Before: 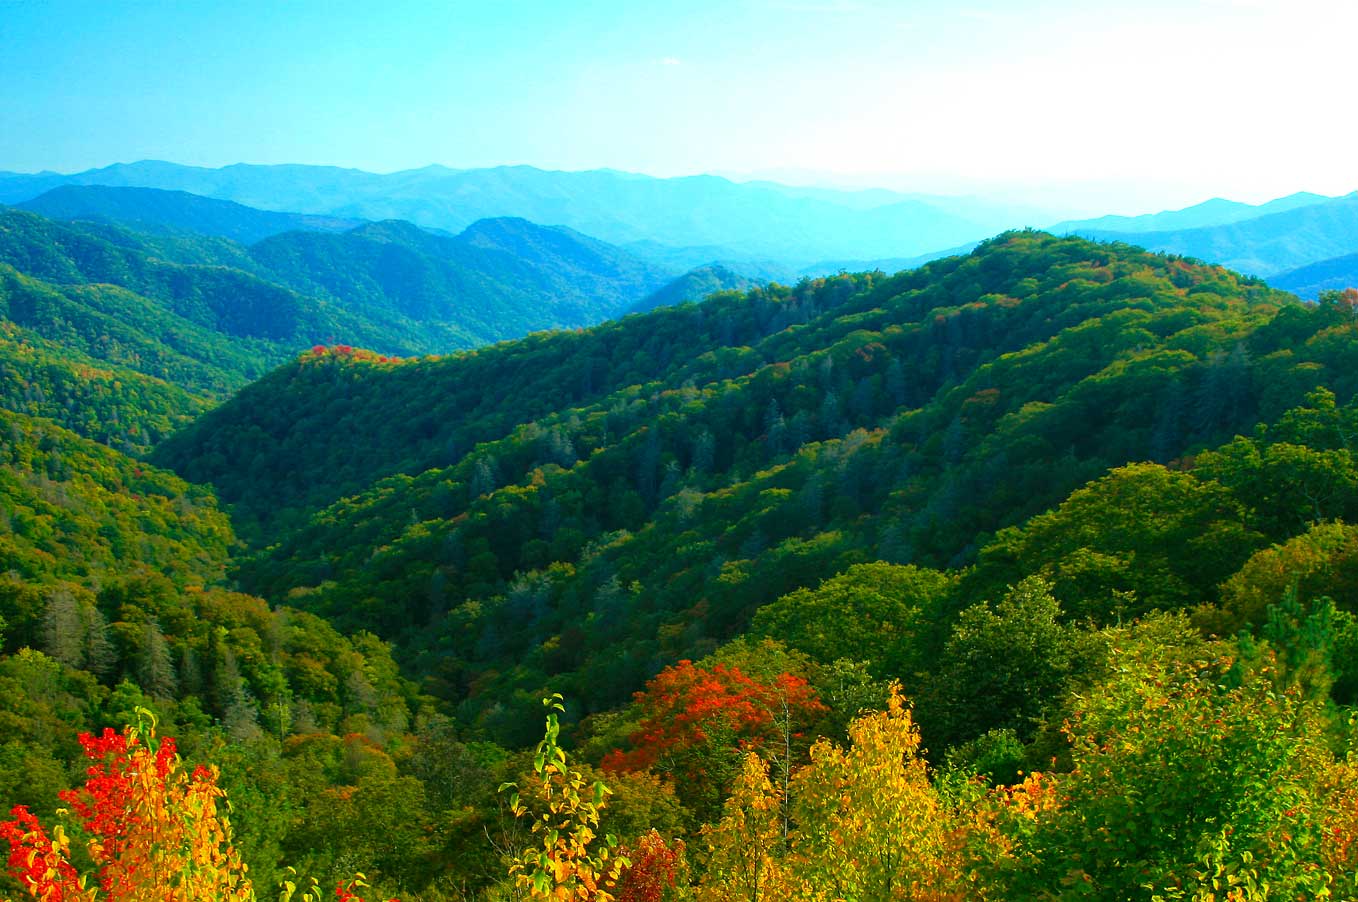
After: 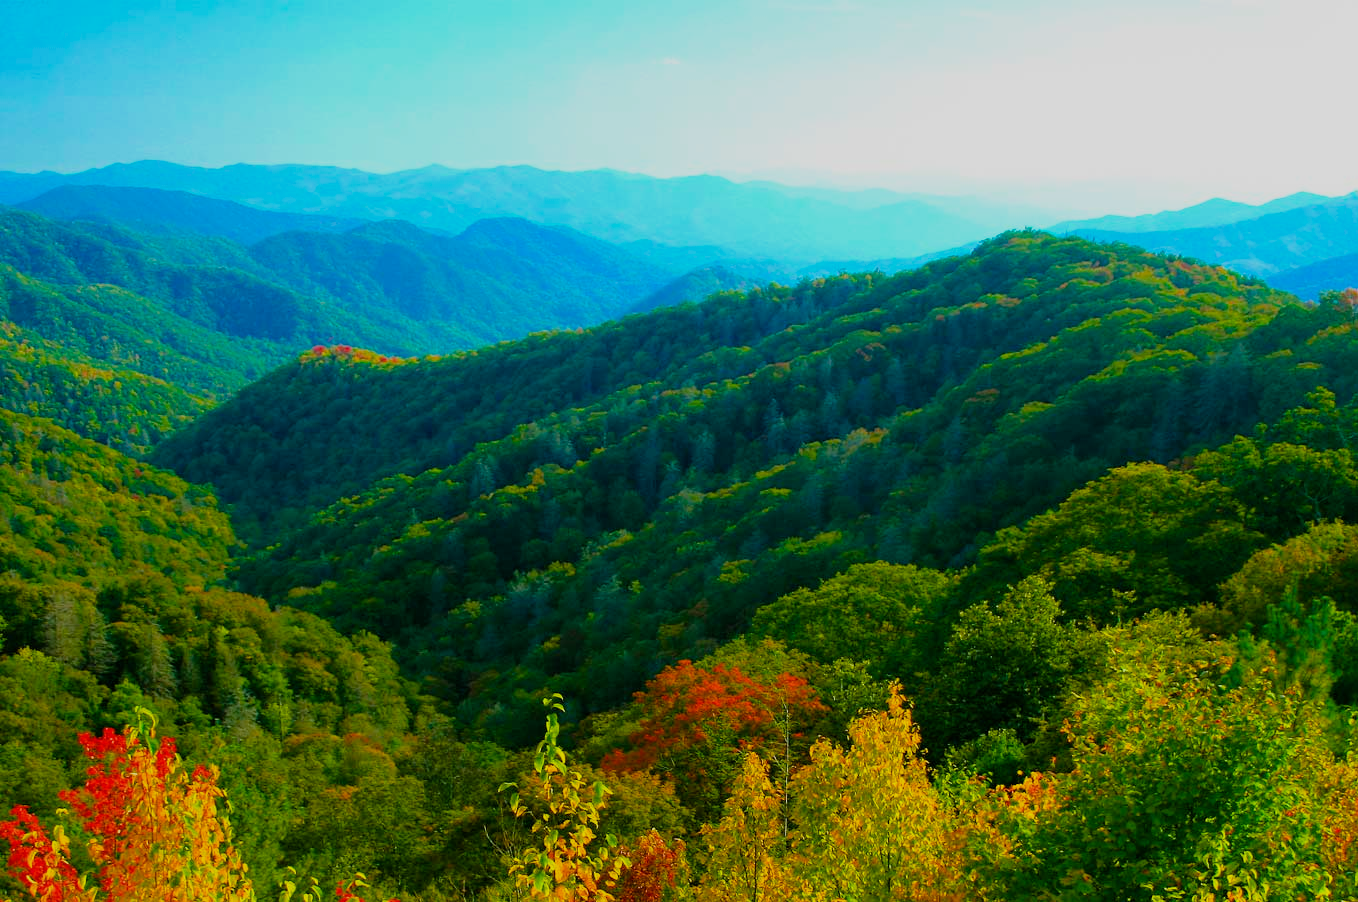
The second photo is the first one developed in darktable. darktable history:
filmic rgb: hardness 4.17, contrast 0.921
color balance rgb: perceptual saturation grading › global saturation 20%, global vibrance 20%
